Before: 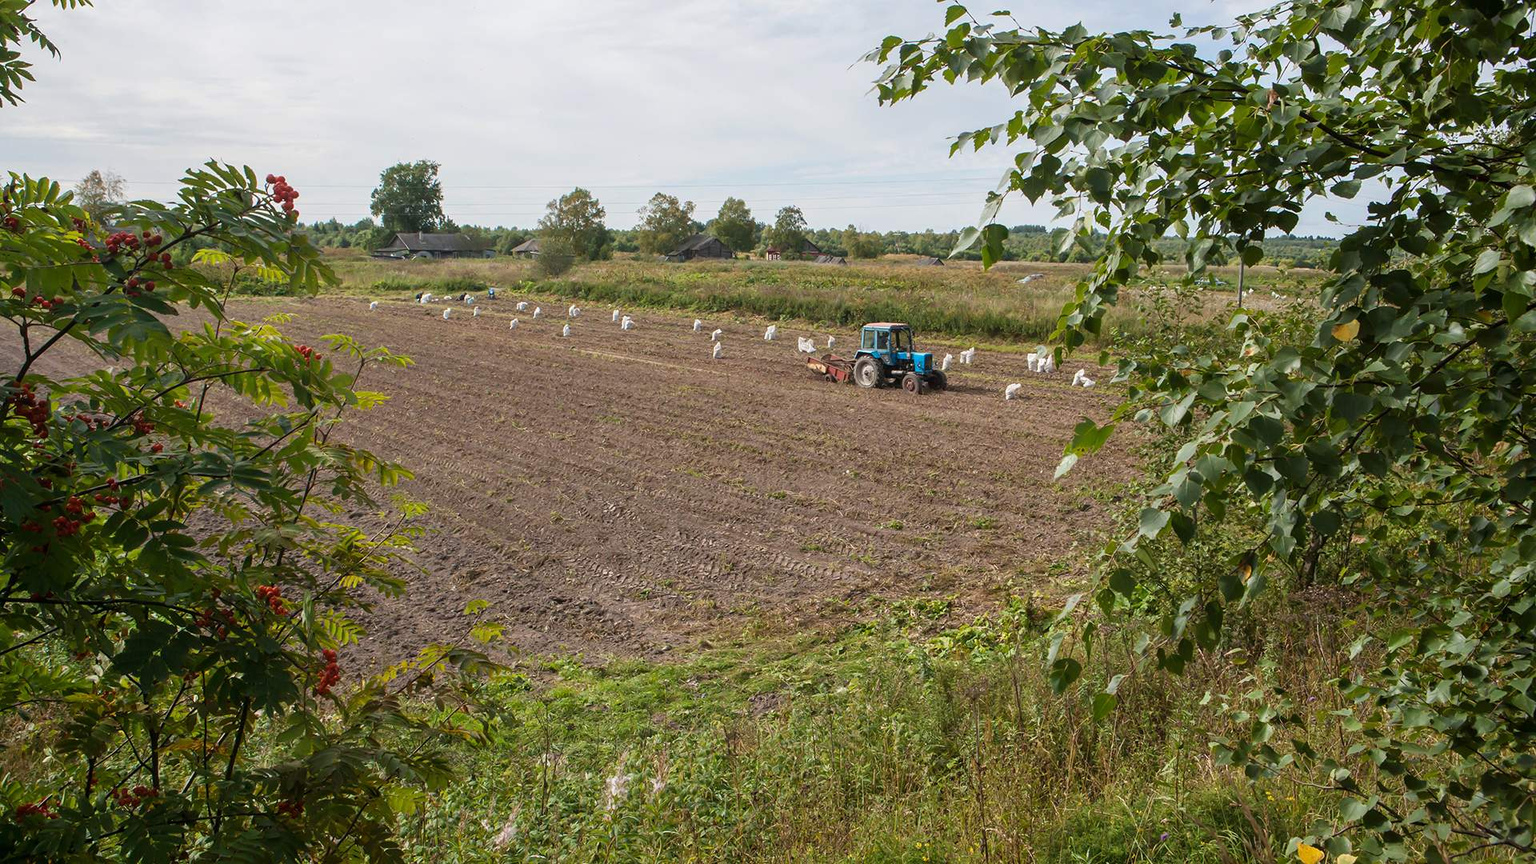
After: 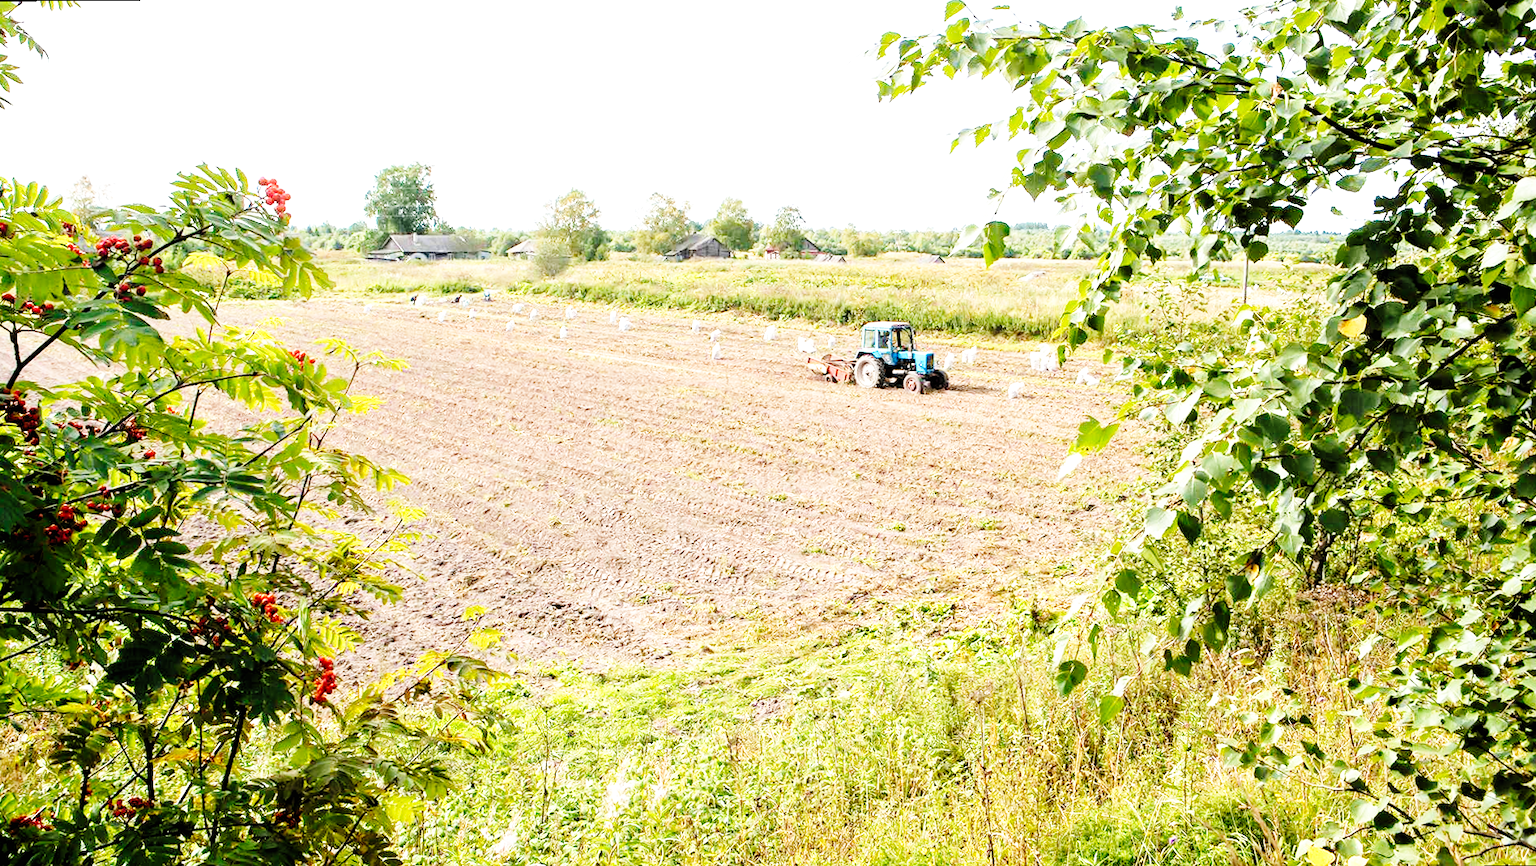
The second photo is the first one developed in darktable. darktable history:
rgb levels: levels [[0.013, 0.434, 0.89], [0, 0.5, 1], [0, 0.5, 1]]
base curve: curves: ch0 [(0, 0) (0, 0) (0.002, 0.001) (0.008, 0.003) (0.019, 0.011) (0.037, 0.037) (0.064, 0.11) (0.102, 0.232) (0.152, 0.379) (0.216, 0.524) (0.296, 0.665) (0.394, 0.789) (0.512, 0.881) (0.651, 0.945) (0.813, 0.986) (1, 1)], preserve colors none
exposure: black level correction 0, exposure 1 EV, compensate exposure bias true, compensate highlight preservation false
rotate and perspective: rotation -0.45°, automatic cropping original format, crop left 0.008, crop right 0.992, crop top 0.012, crop bottom 0.988
